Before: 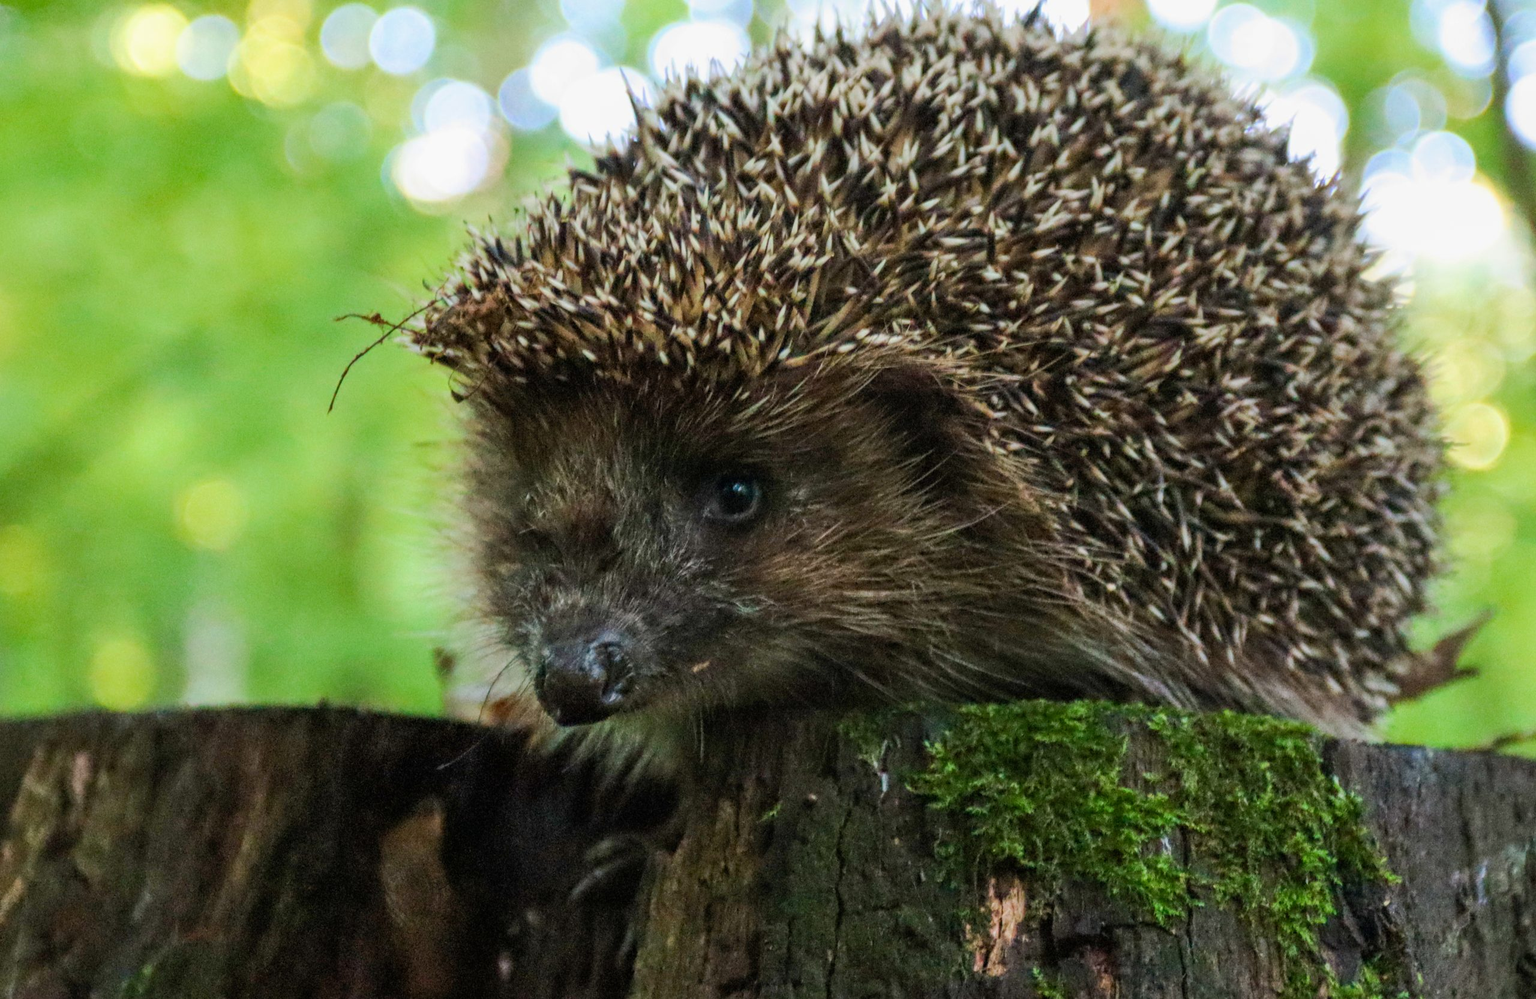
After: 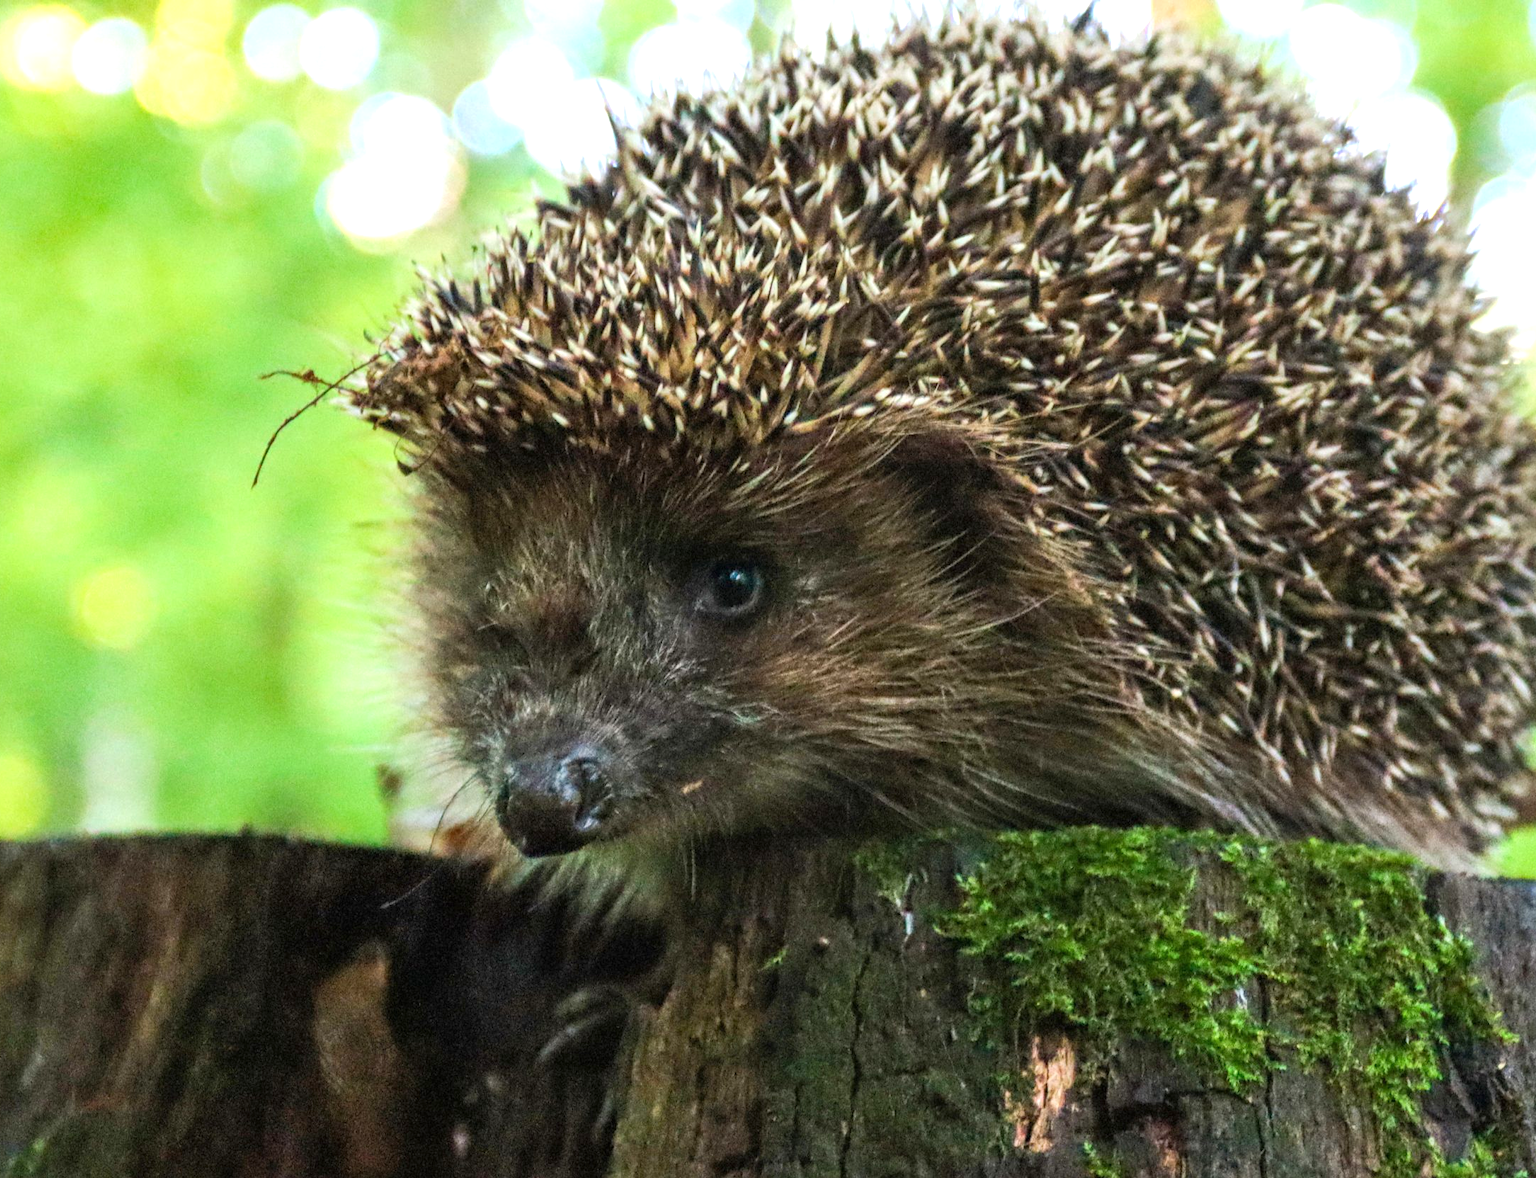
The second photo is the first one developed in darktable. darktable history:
crop: left 7.471%, right 7.791%
exposure: black level correction 0, exposure 0.701 EV, compensate exposure bias true, compensate highlight preservation false
